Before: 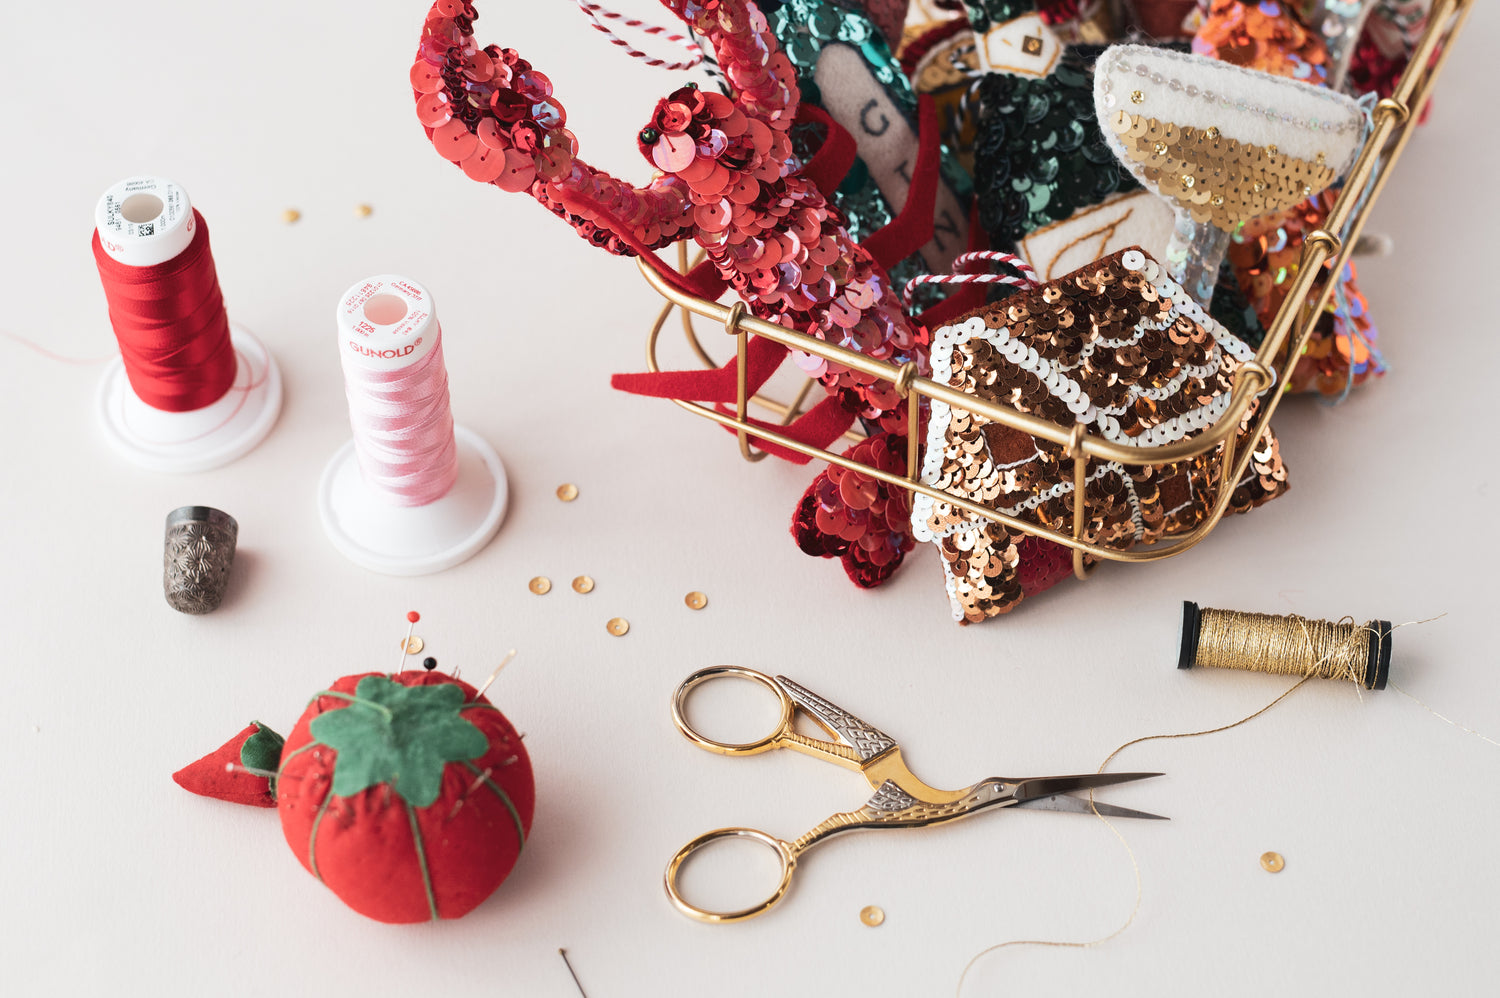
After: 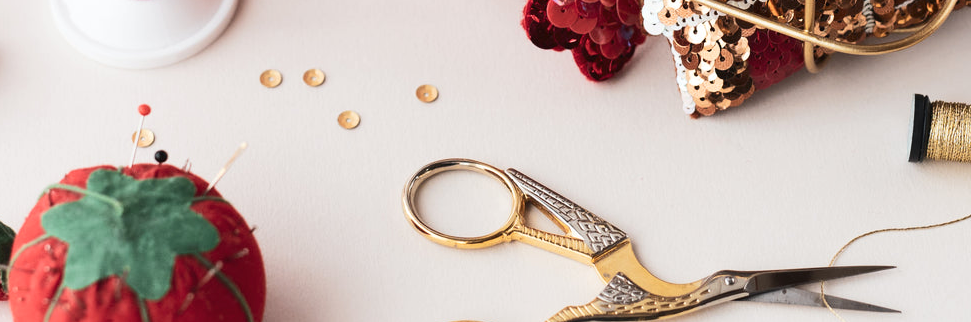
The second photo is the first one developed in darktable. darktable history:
crop: left 17.994%, top 50.818%, right 17.212%, bottom 16.89%
contrast brightness saturation: contrast 0.141
